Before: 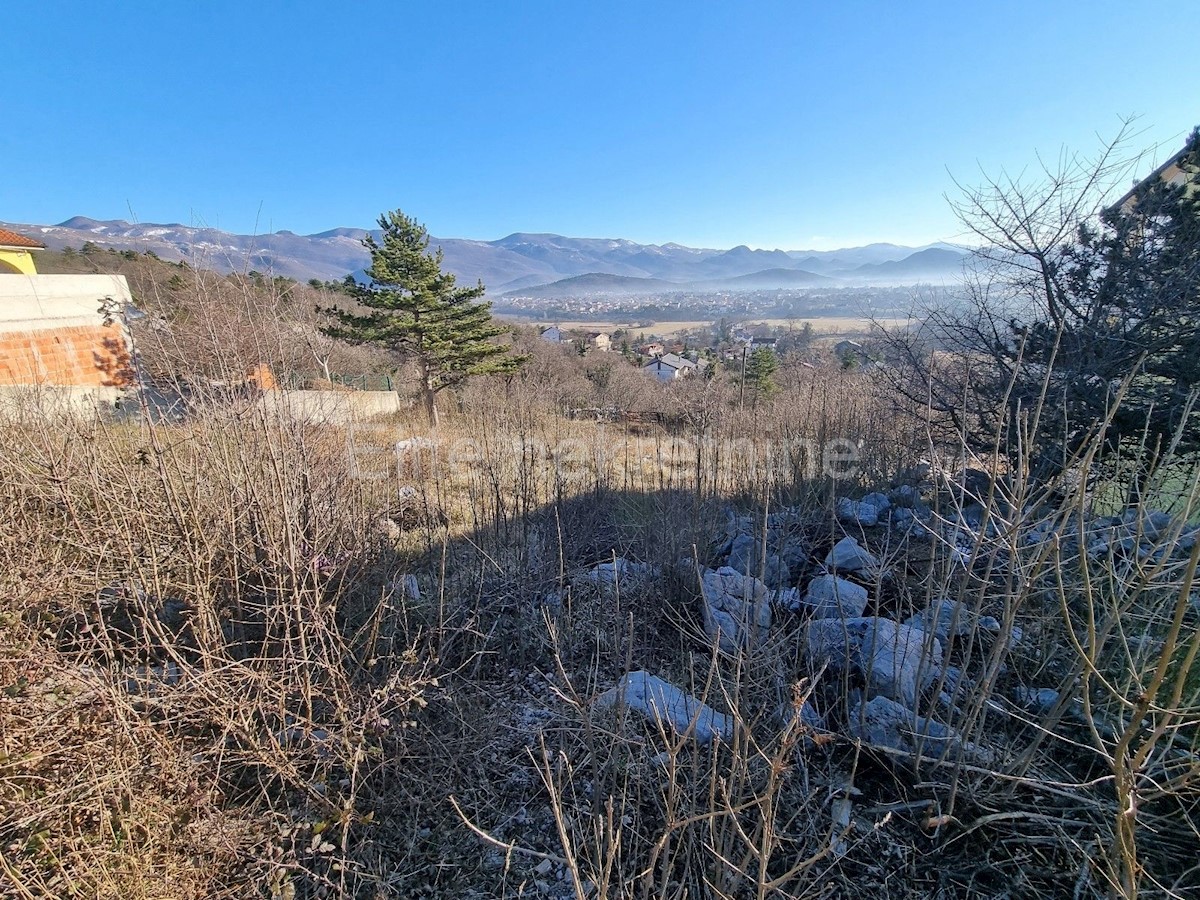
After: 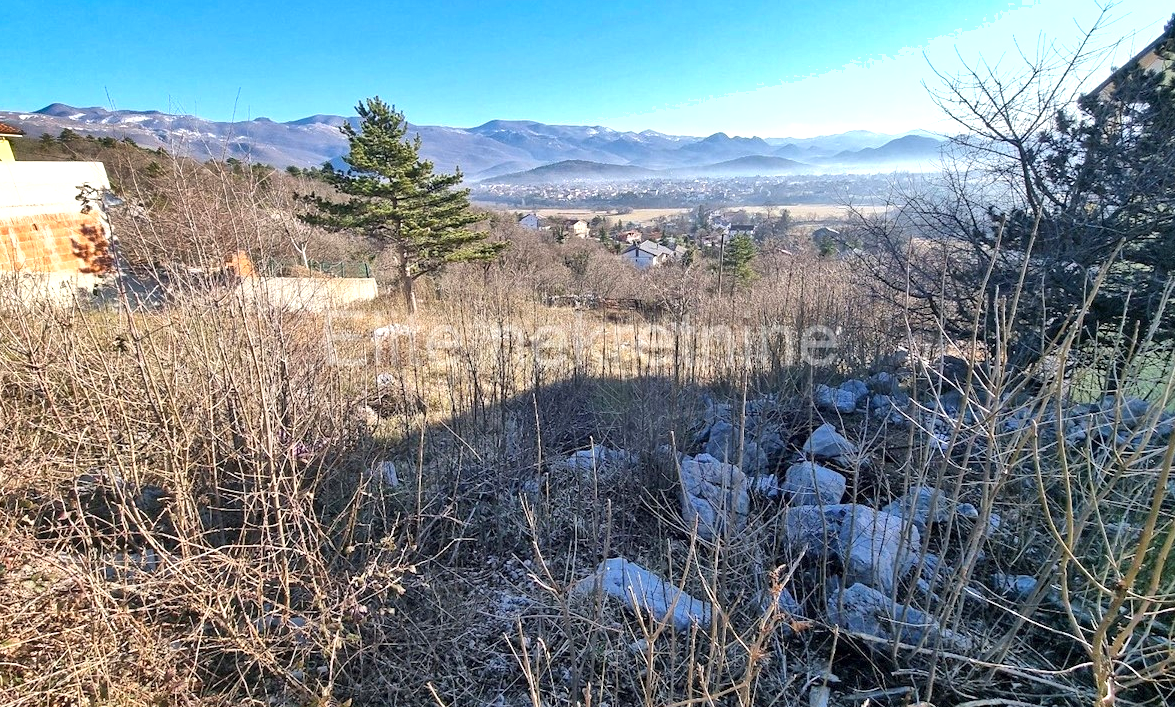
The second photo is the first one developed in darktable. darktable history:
shadows and highlights: soften with gaussian
exposure: exposure 0.61 EV, compensate highlight preservation false
crop and rotate: left 1.872%, top 12.663%, right 0.185%, bottom 8.736%
